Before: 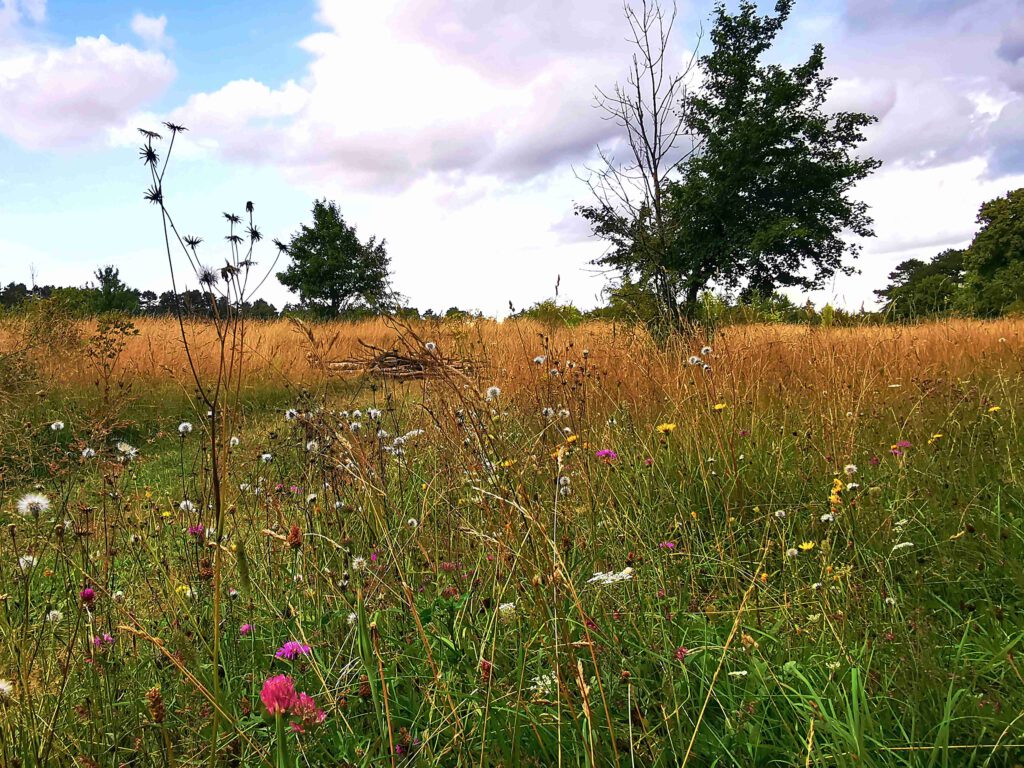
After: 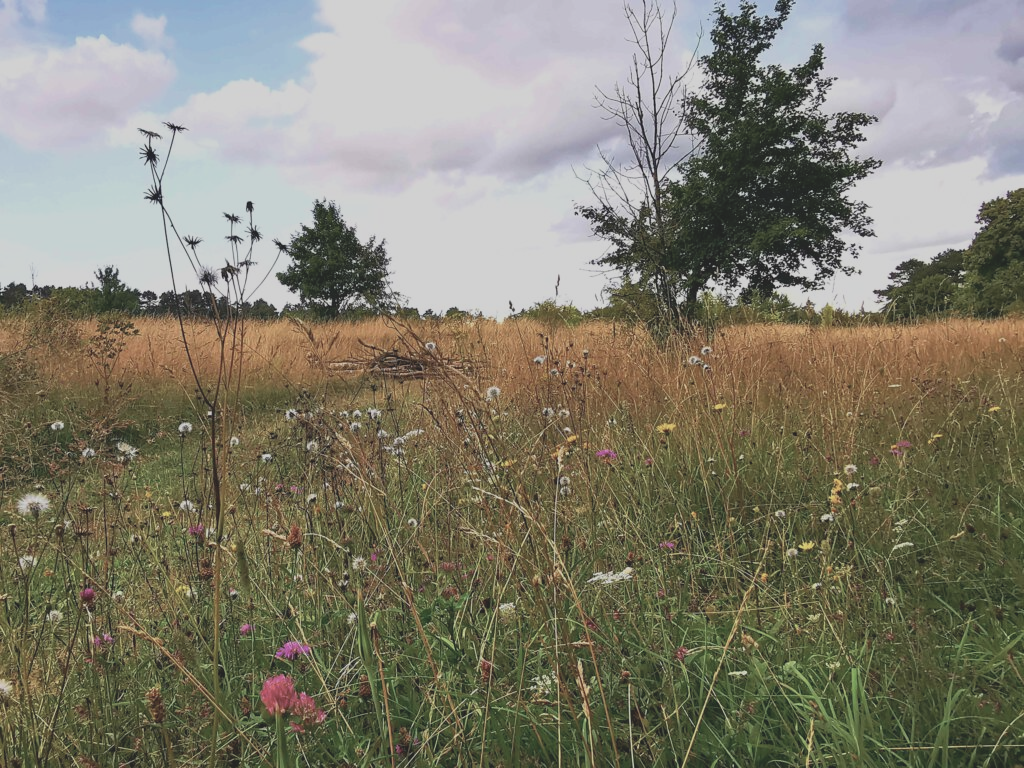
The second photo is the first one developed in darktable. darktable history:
filmic rgb: black relative exposure -16 EV, white relative exposure 2.93 EV, hardness 10.04, color science v6 (2022)
contrast brightness saturation: contrast -0.26, saturation -0.43
